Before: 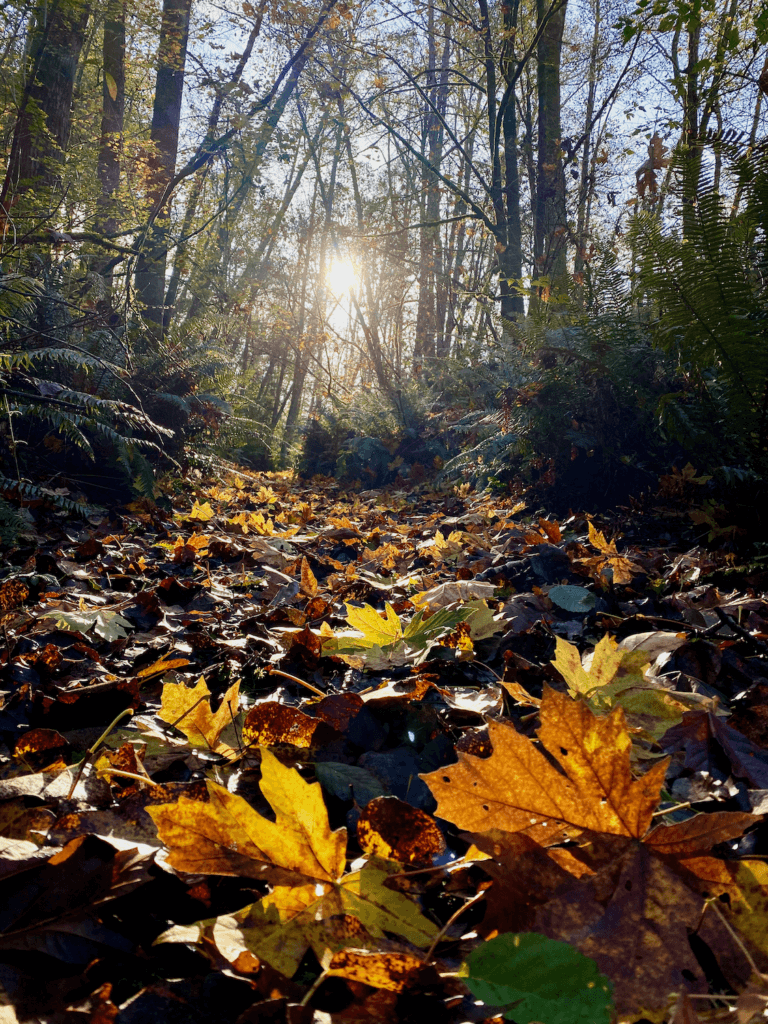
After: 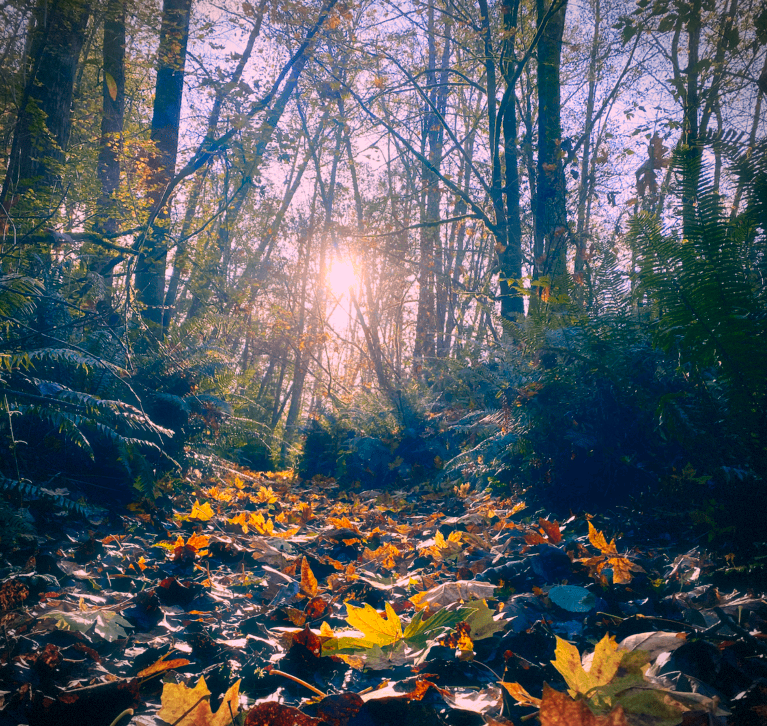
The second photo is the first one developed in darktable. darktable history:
haze removal: strength -0.104, compatibility mode true, adaptive false
color correction: highlights a* 17.23, highlights b* 0.29, shadows a* -15.08, shadows b* -13.95, saturation 1.52
crop: right 0.001%, bottom 29.038%
vignetting: fall-off start 81.01%, fall-off radius 61.78%, brightness -0.575, automatic ratio true, width/height ratio 1.417, dithering 8-bit output
